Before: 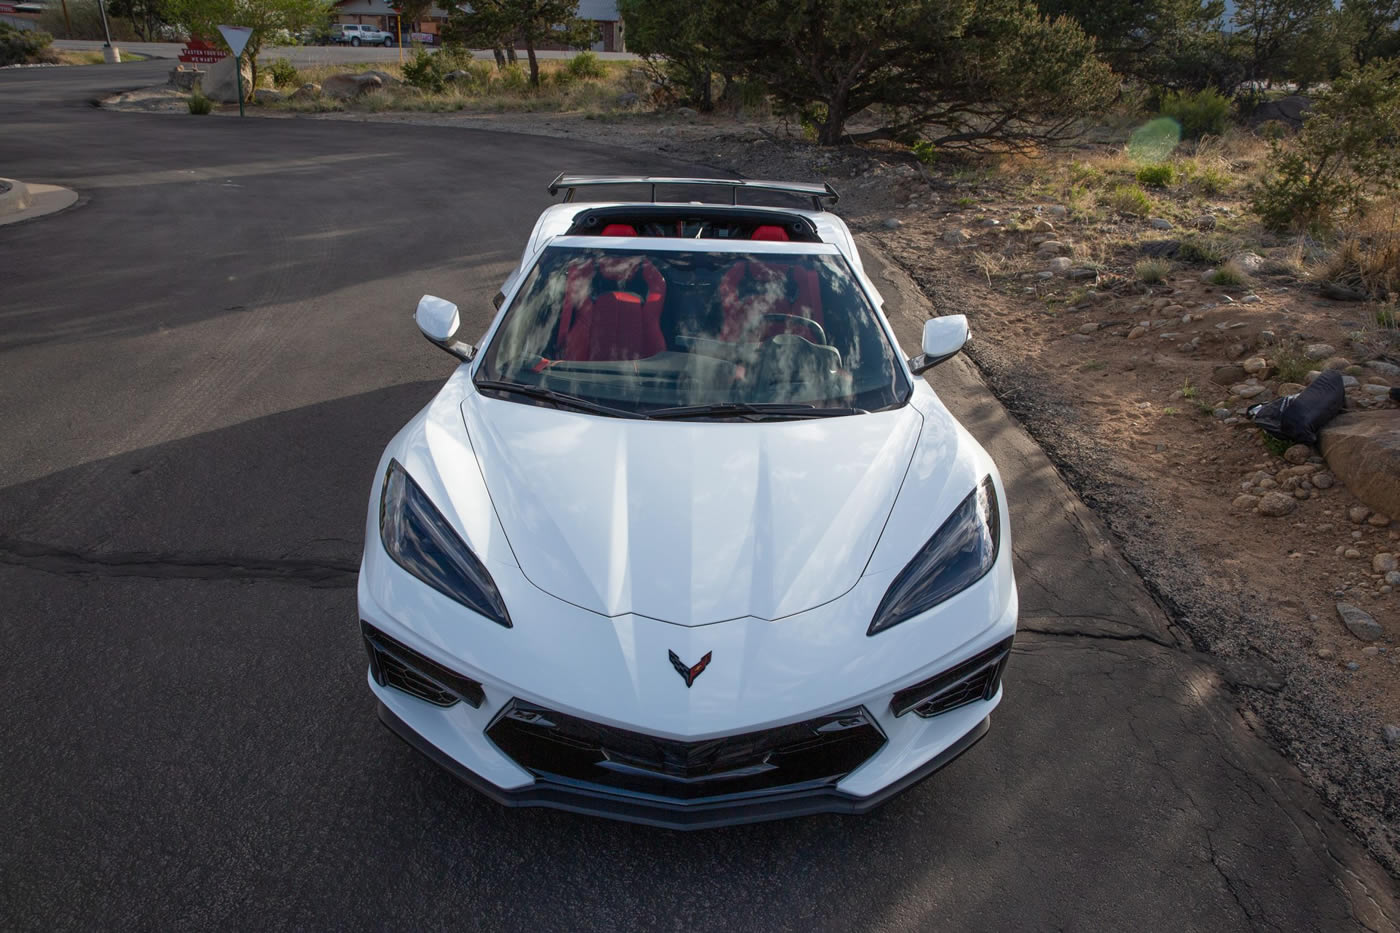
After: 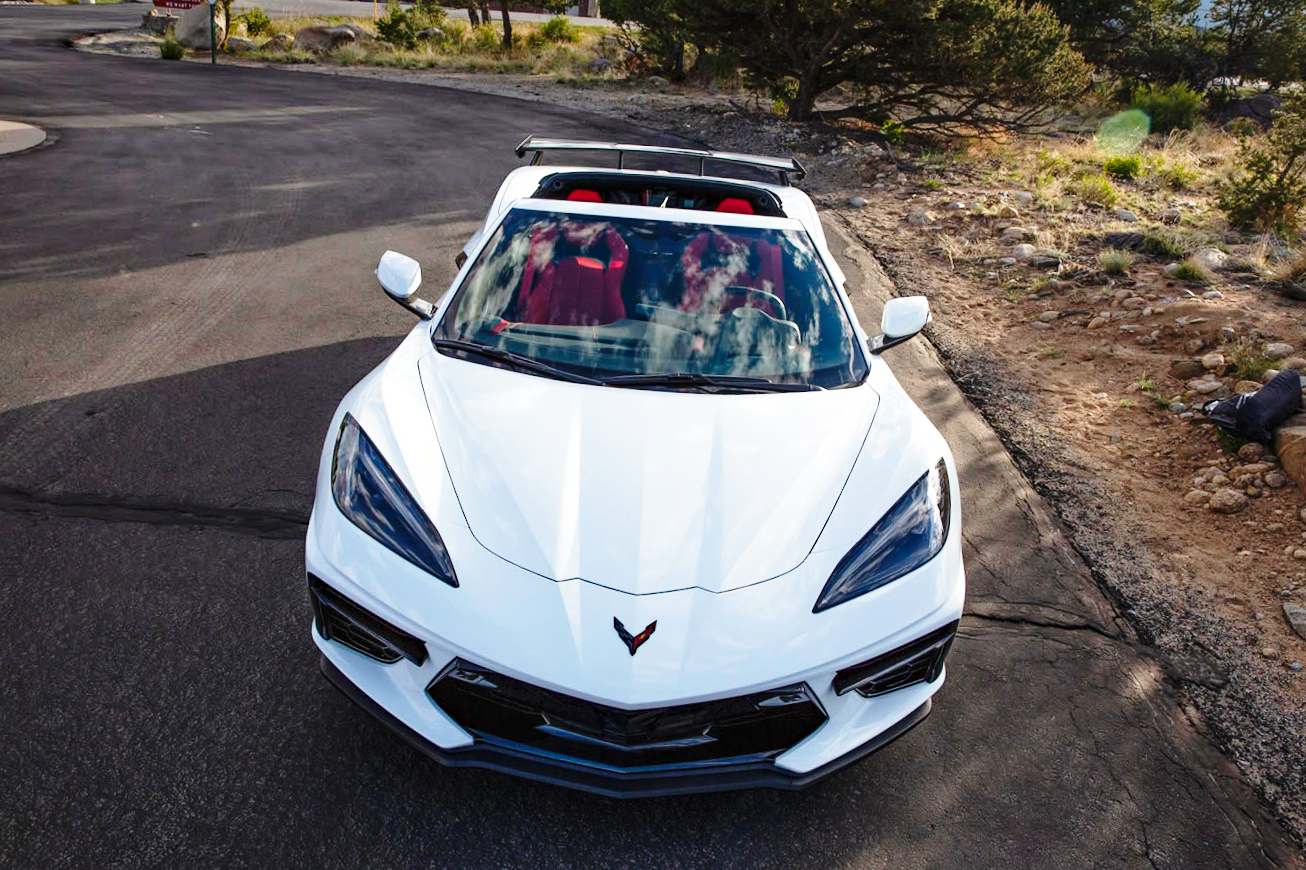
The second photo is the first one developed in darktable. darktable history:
haze removal: compatibility mode true, adaptive false
base curve: curves: ch0 [(0, 0) (0.028, 0.03) (0.105, 0.232) (0.387, 0.748) (0.754, 0.968) (1, 1)], preserve colors none
crop and rotate: angle -2.78°
